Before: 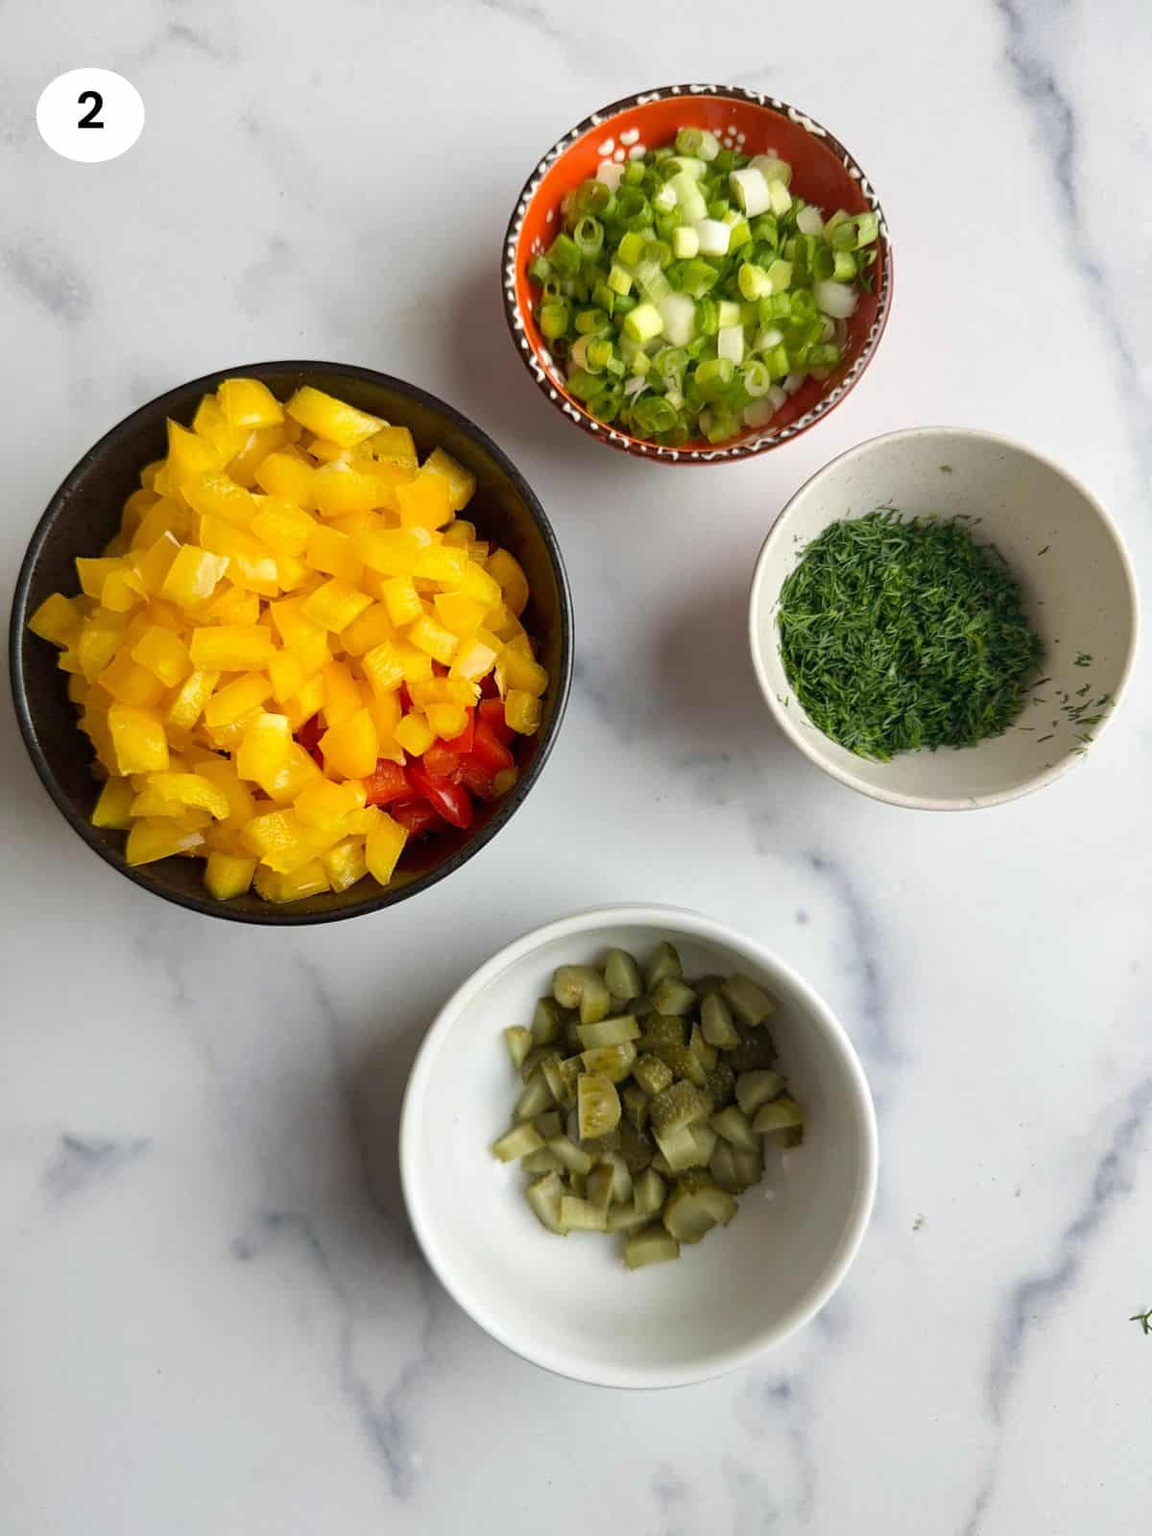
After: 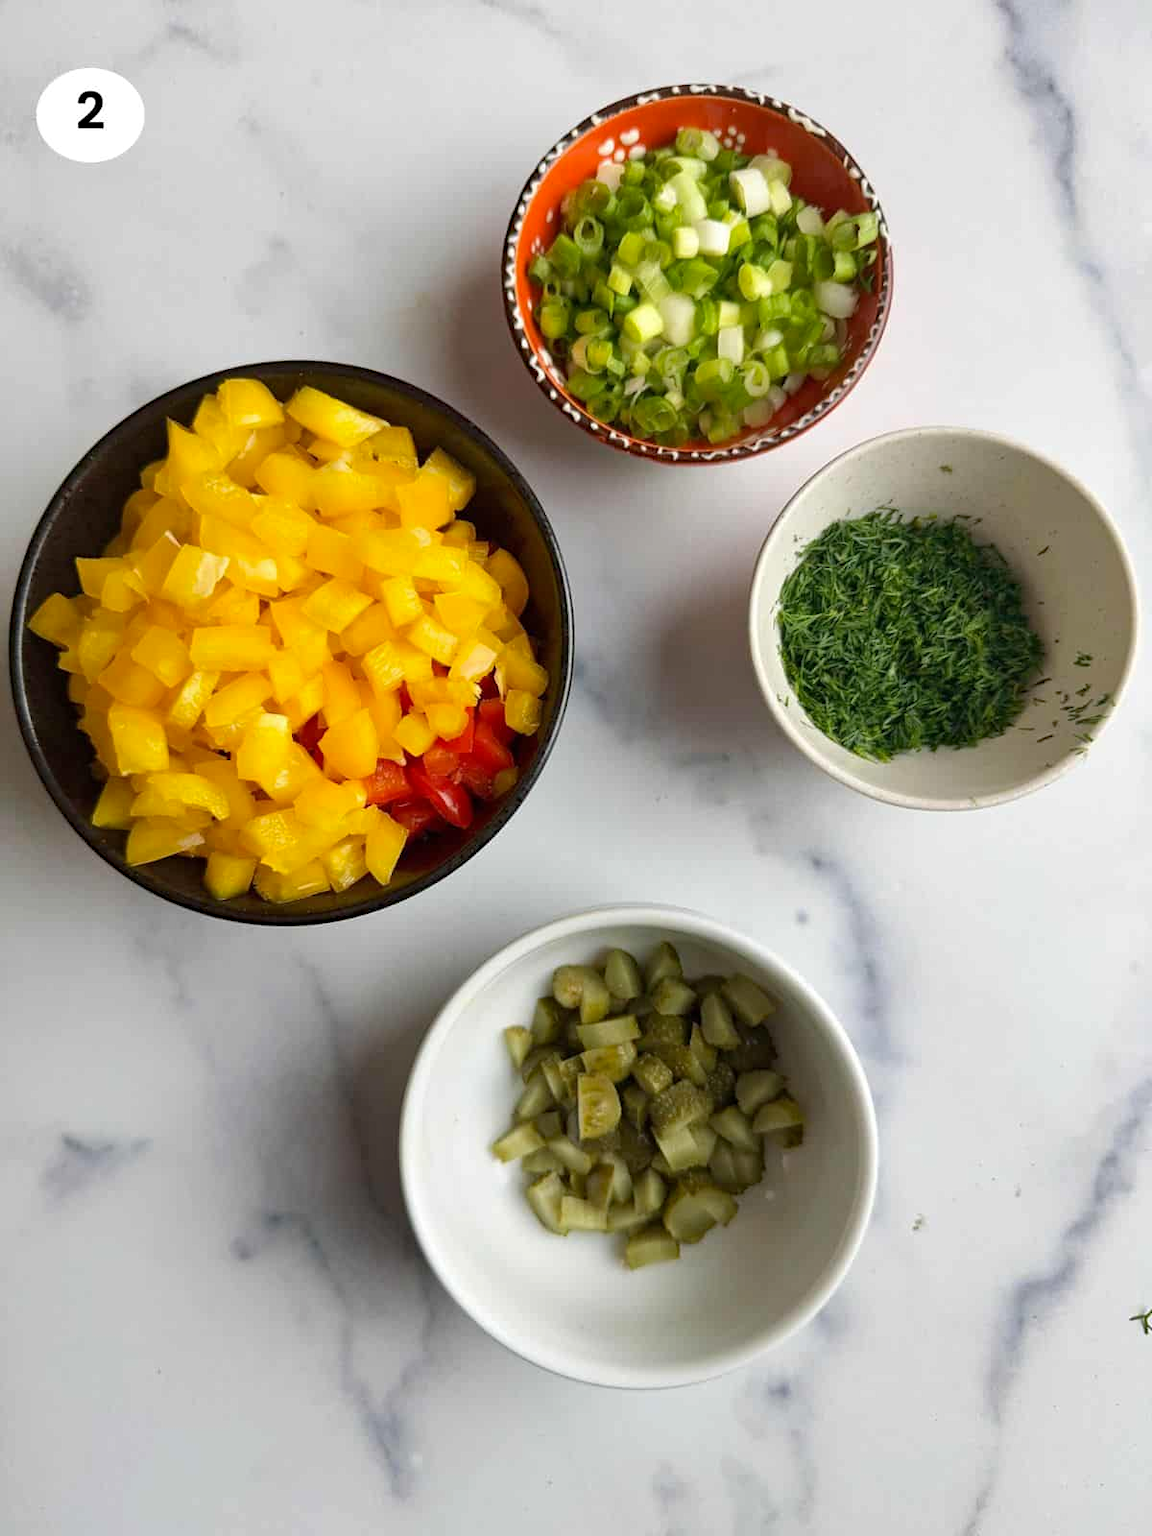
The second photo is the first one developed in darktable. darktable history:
haze removal: compatibility mode true, adaptive false
tone equalizer: edges refinement/feathering 500, mask exposure compensation -1.57 EV, preserve details no
